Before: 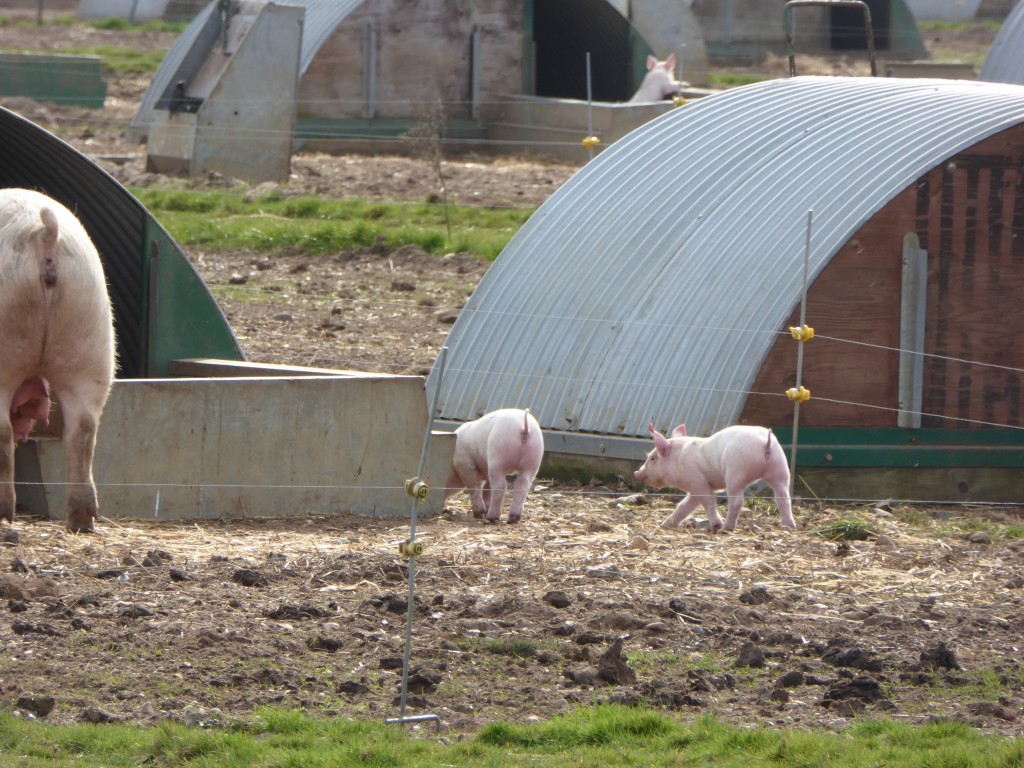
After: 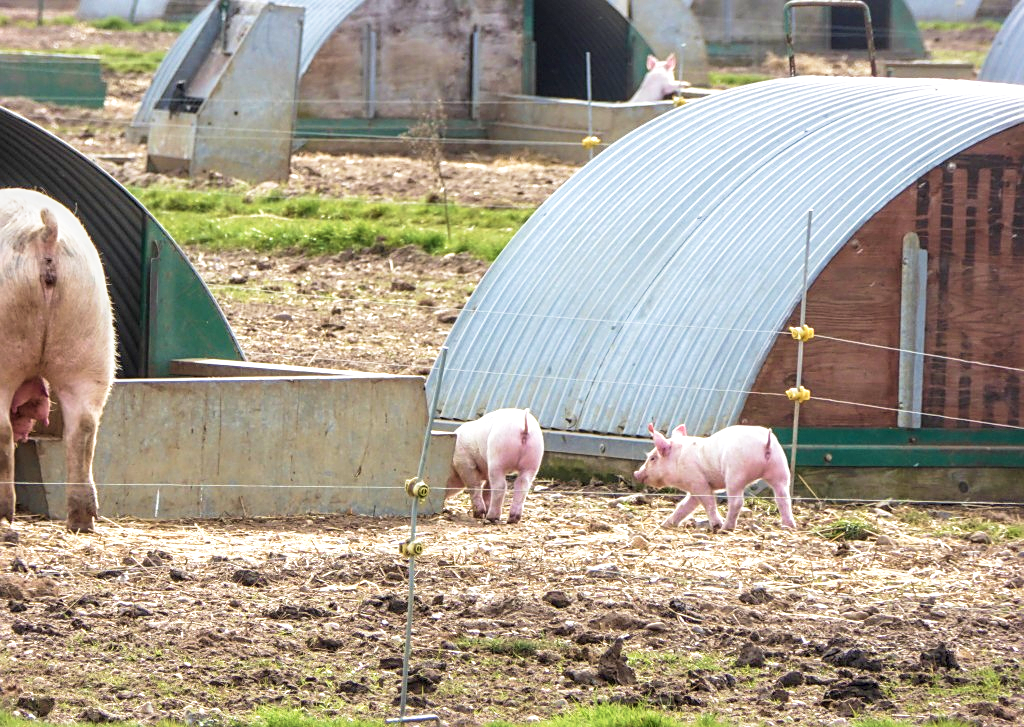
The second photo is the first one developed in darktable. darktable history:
crop and rotate: top 0.006%, bottom 5.239%
exposure: compensate highlight preservation false
local contrast: detail 160%
velvia: strength 44.45%
base curve: curves: ch0 [(0, 0) (0.088, 0.125) (0.176, 0.251) (0.354, 0.501) (0.613, 0.749) (1, 0.877)], preserve colors none
contrast brightness saturation: brightness 0.139
sharpen: on, module defaults
